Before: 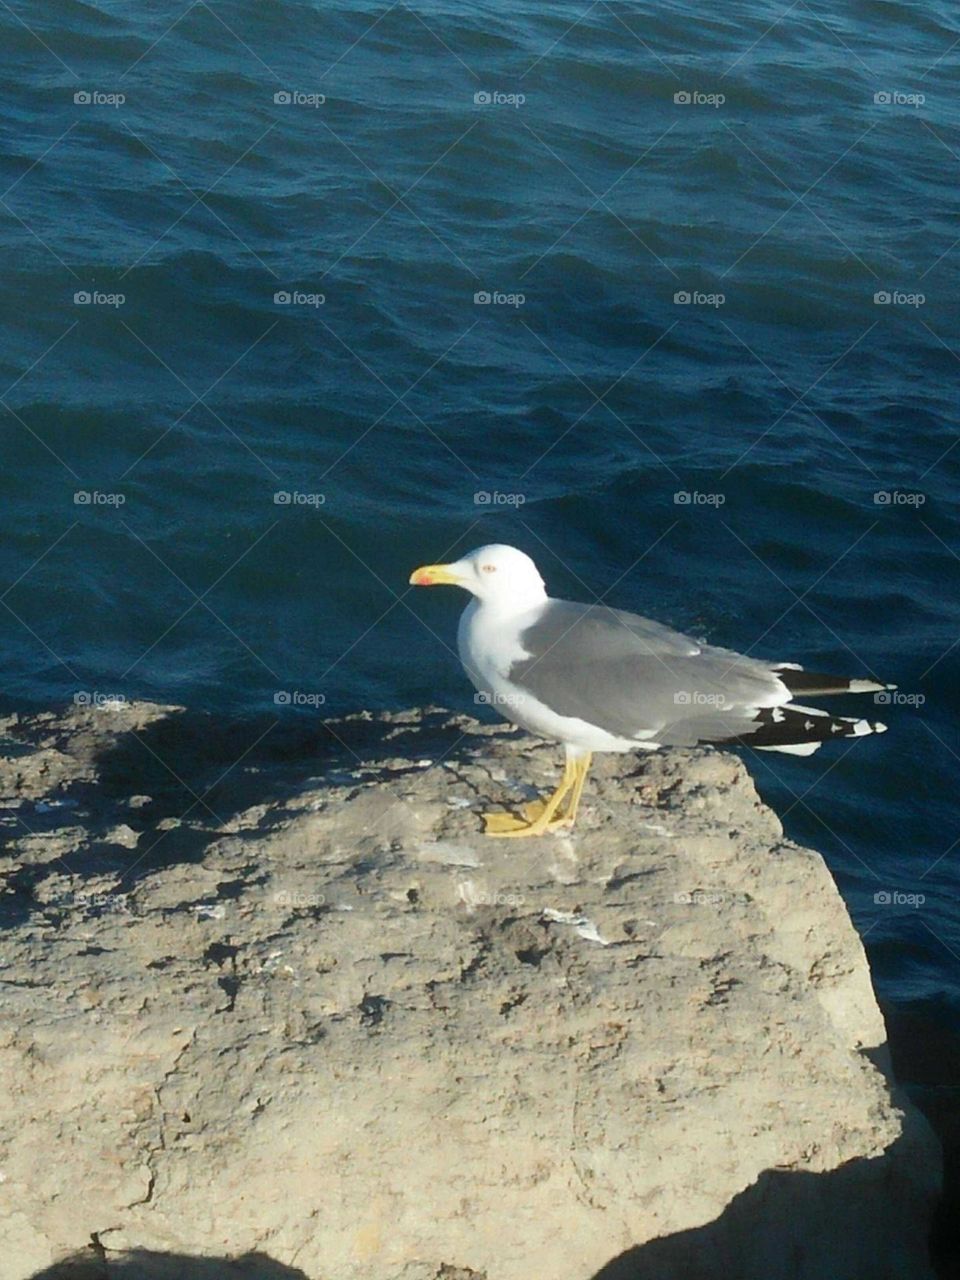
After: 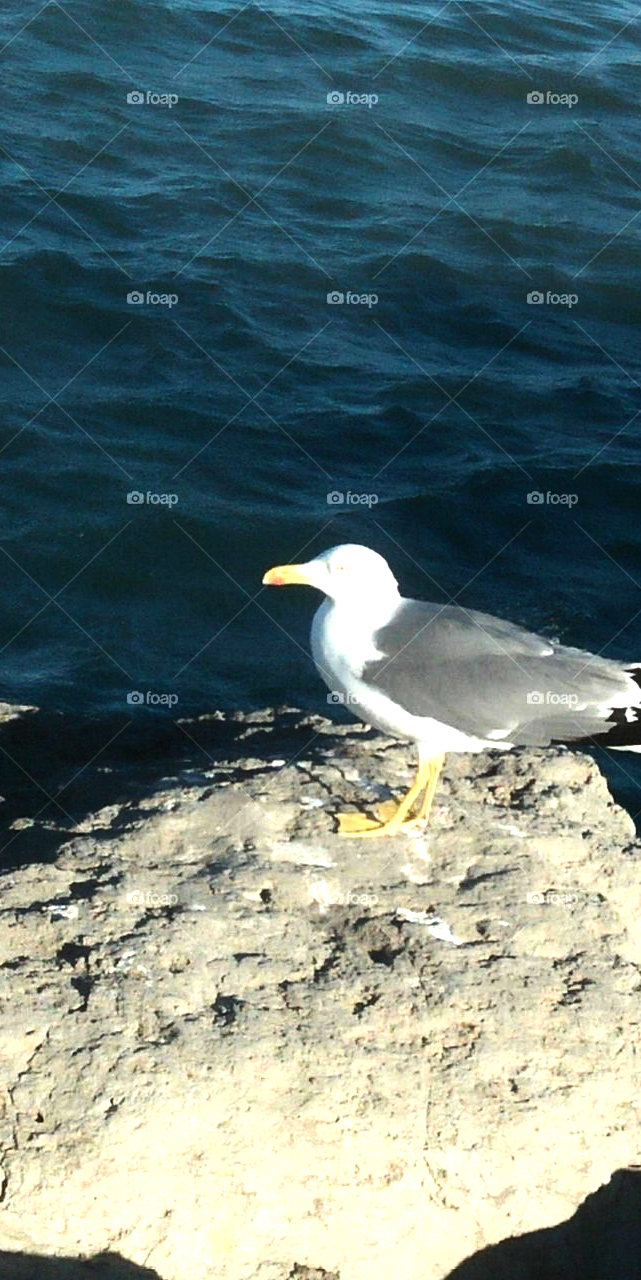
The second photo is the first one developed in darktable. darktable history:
crop: left 15.413%, right 17.807%
tone equalizer: -8 EV -1.09 EV, -7 EV -1.02 EV, -6 EV -0.875 EV, -5 EV -0.563 EV, -3 EV 0.544 EV, -2 EV 0.844 EV, -1 EV 0.988 EV, +0 EV 1.07 EV, edges refinement/feathering 500, mask exposure compensation -1.57 EV, preserve details no
